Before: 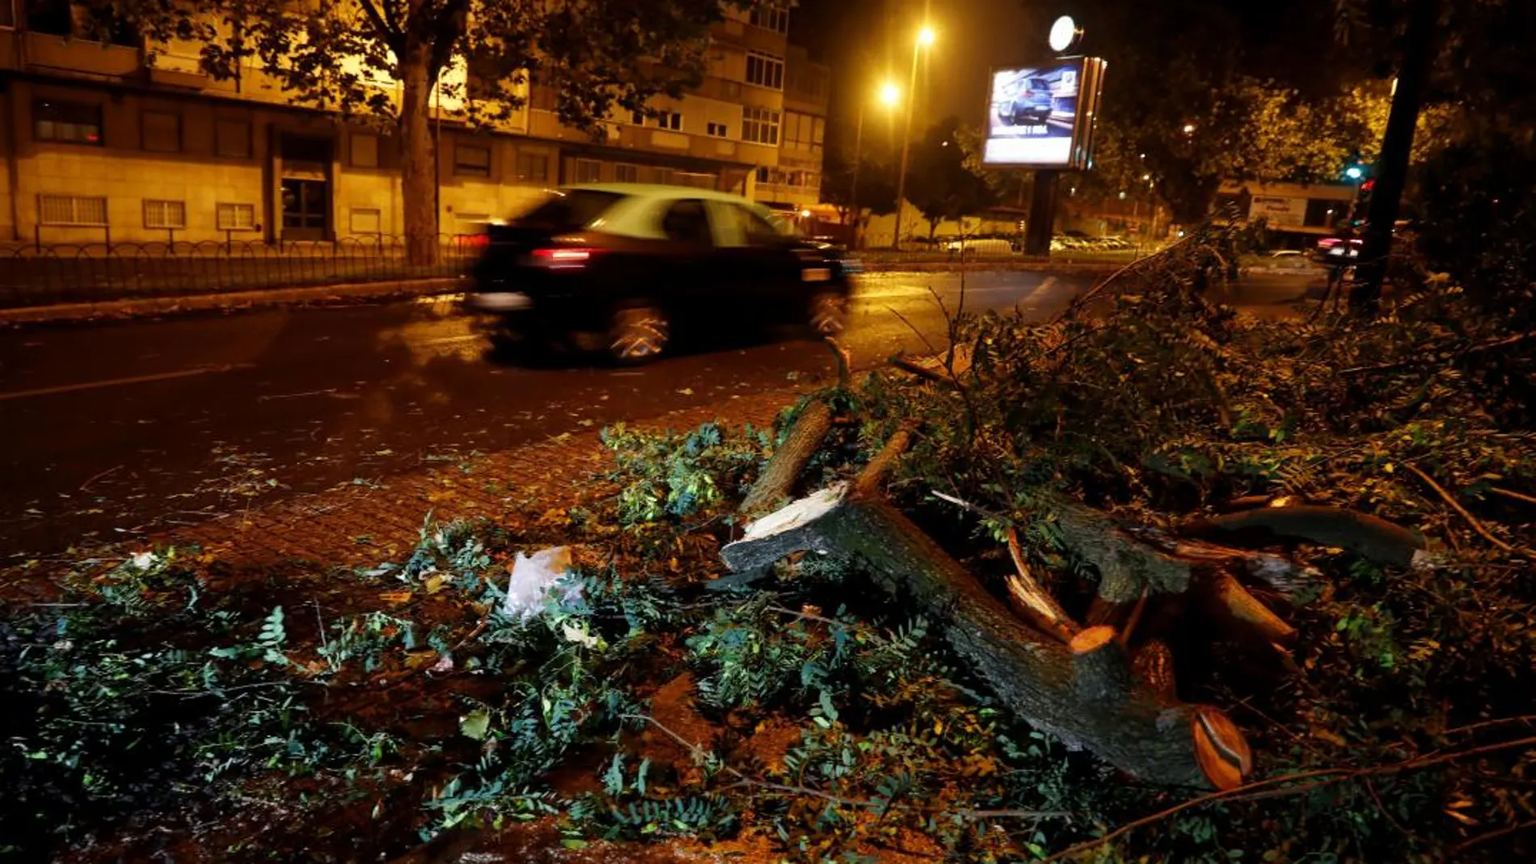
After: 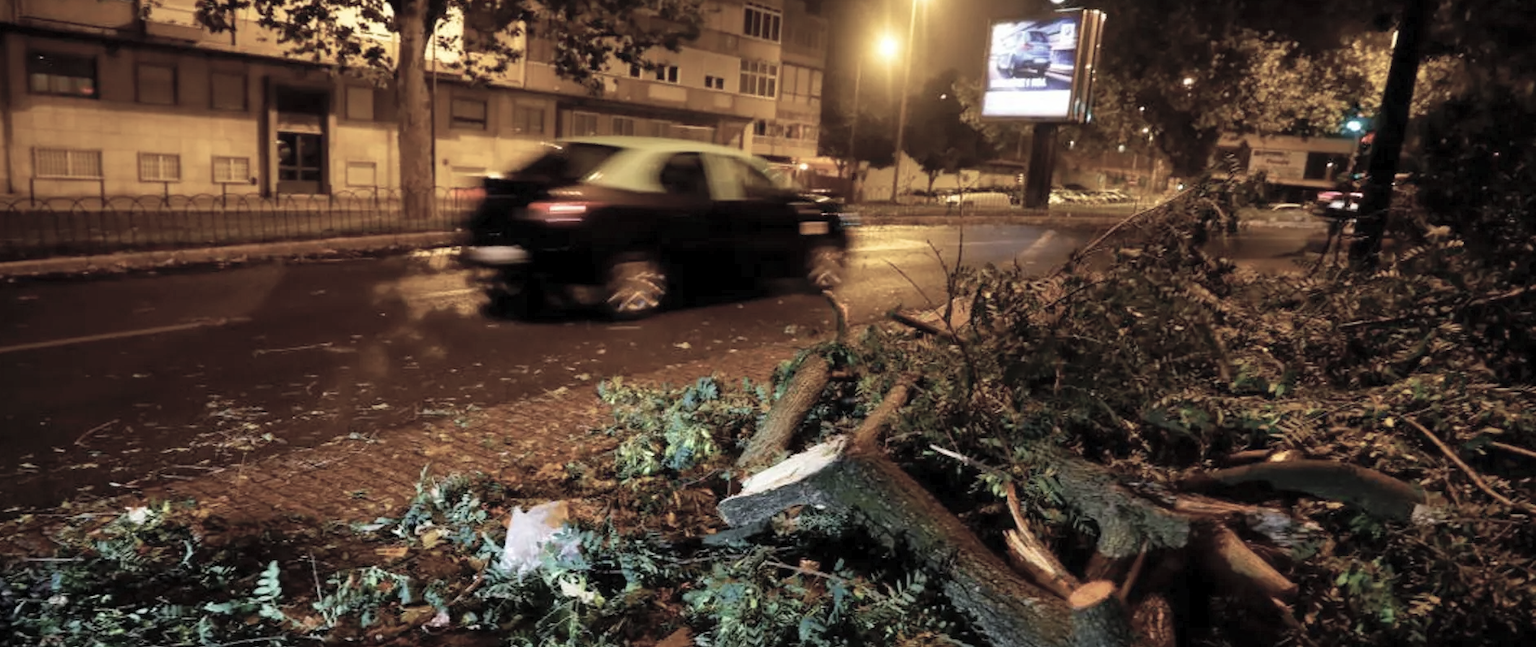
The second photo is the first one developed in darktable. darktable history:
contrast brightness saturation: brightness 0.18, saturation -0.519
crop: left 0.41%, top 5.526%, bottom 19.75%
velvia: on, module defaults
